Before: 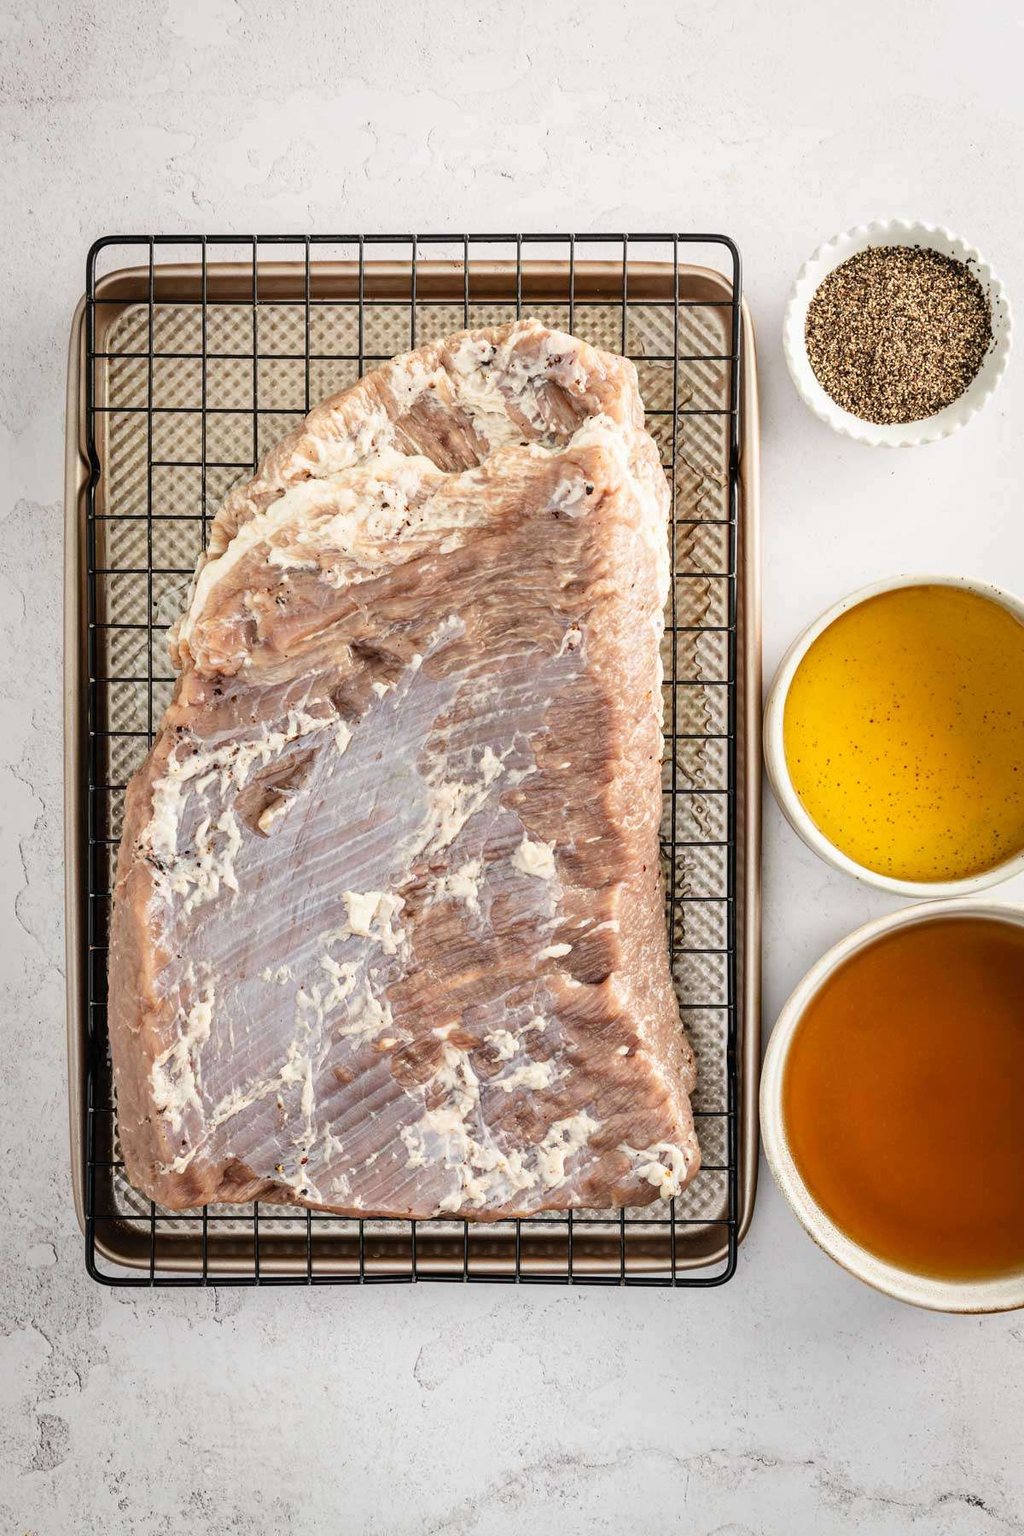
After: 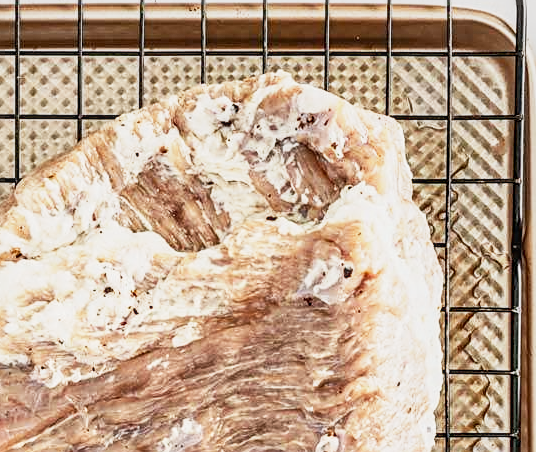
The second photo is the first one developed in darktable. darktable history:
base curve: curves: ch0 [(0, 0) (0.088, 0.125) (0.176, 0.251) (0.354, 0.501) (0.613, 0.749) (1, 0.877)], preserve colors none
crop: left 28.64%, top 16.832%, right 26.637%, bottom 58.055%
shadows and highlights: shadows 29.61, highlights -30.47, low approximation 0.01, soften with gaussian
sharpen: amount 0.55
local contrast: on, module defaults
